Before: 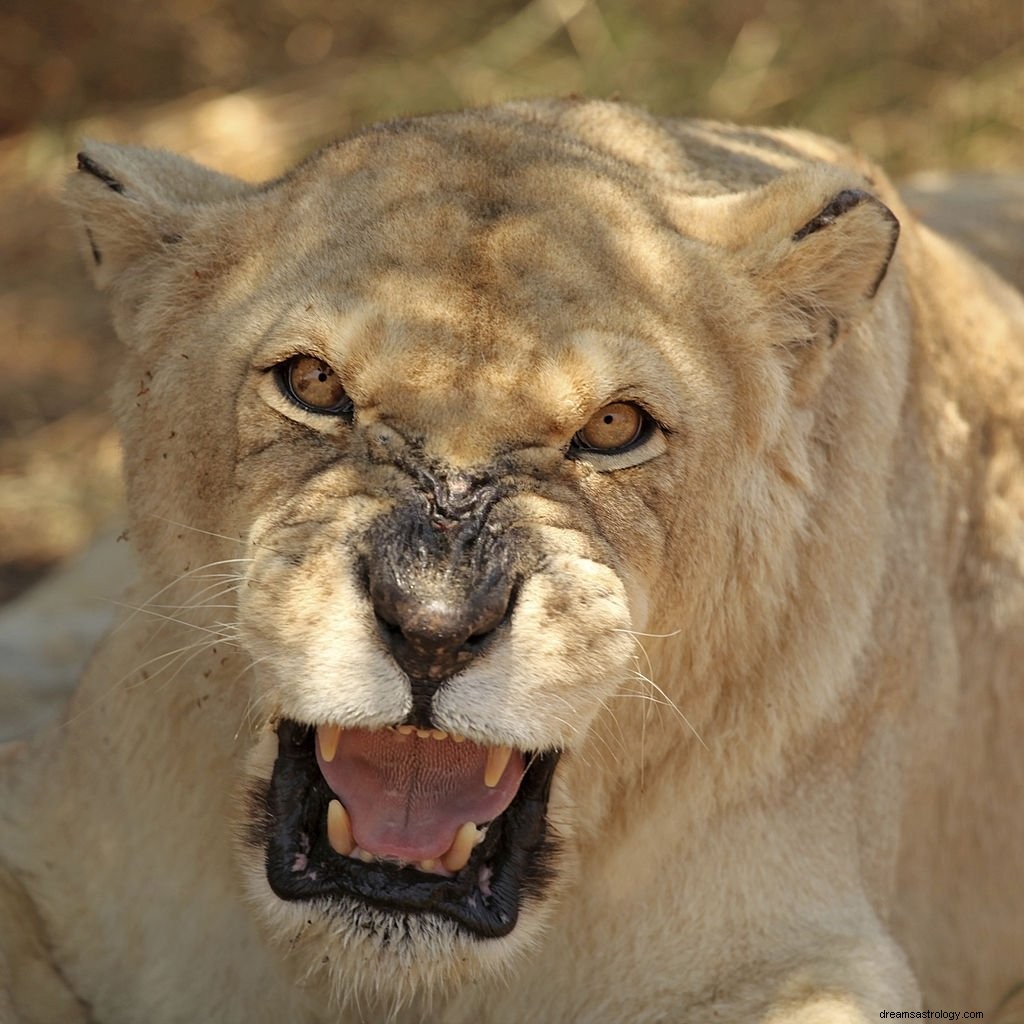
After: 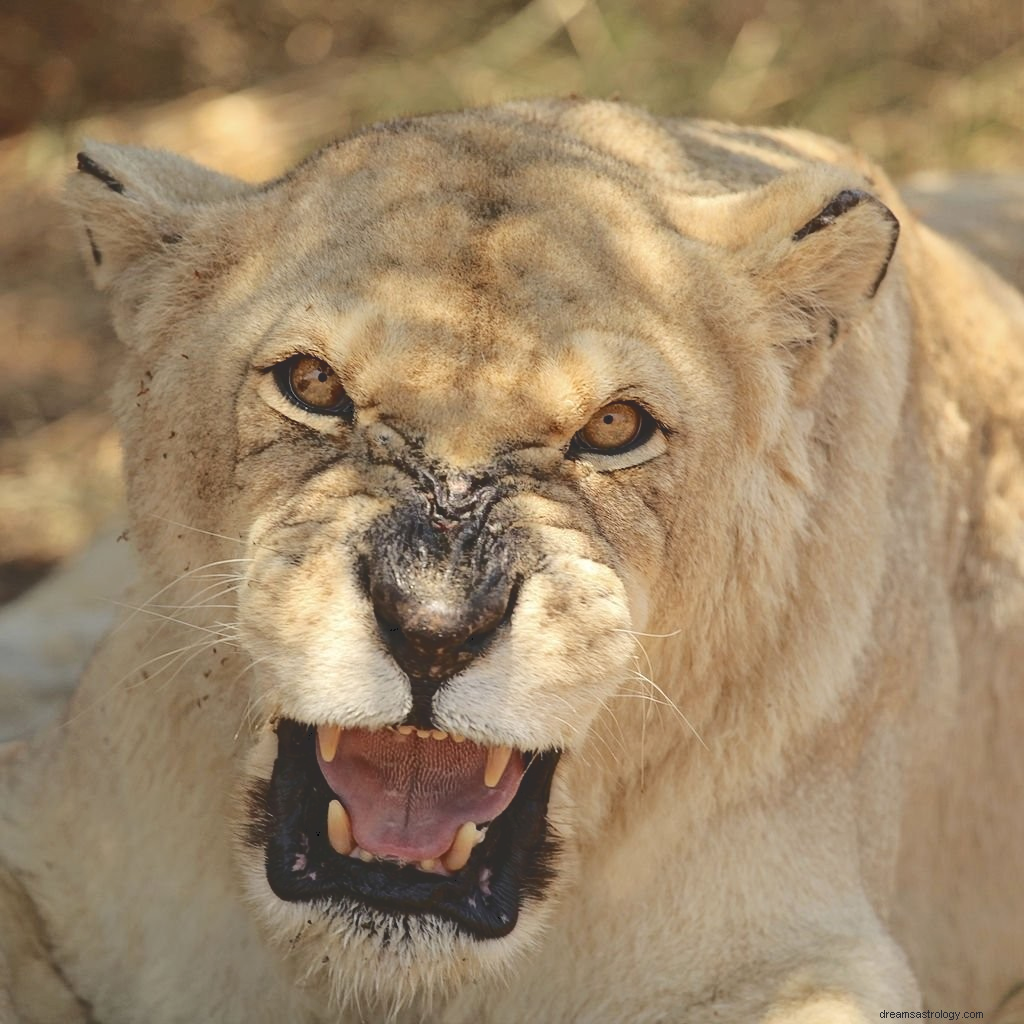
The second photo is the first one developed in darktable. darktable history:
tone curve: curves: ch0 [(0, 0) (0.003, 0.177) (0.011, 0.177) (0.025, 0.176) (0.044, 0.178) (0.069, 0.186) (0.1, 0.194) (0.136, 0.203) (0.177, 0.223) (0.224, 0.255) (0.277, 0.305) (0.335, 0.383) (0.399, 0.467) (0.468, 0.546) (0.543, 0.616) (0.623, 0.694) (0.709, 0.764) (0.801, 0.834) (0.898, 0.901) (1, 1)], color space Lab, independent channels, preserve colors none
